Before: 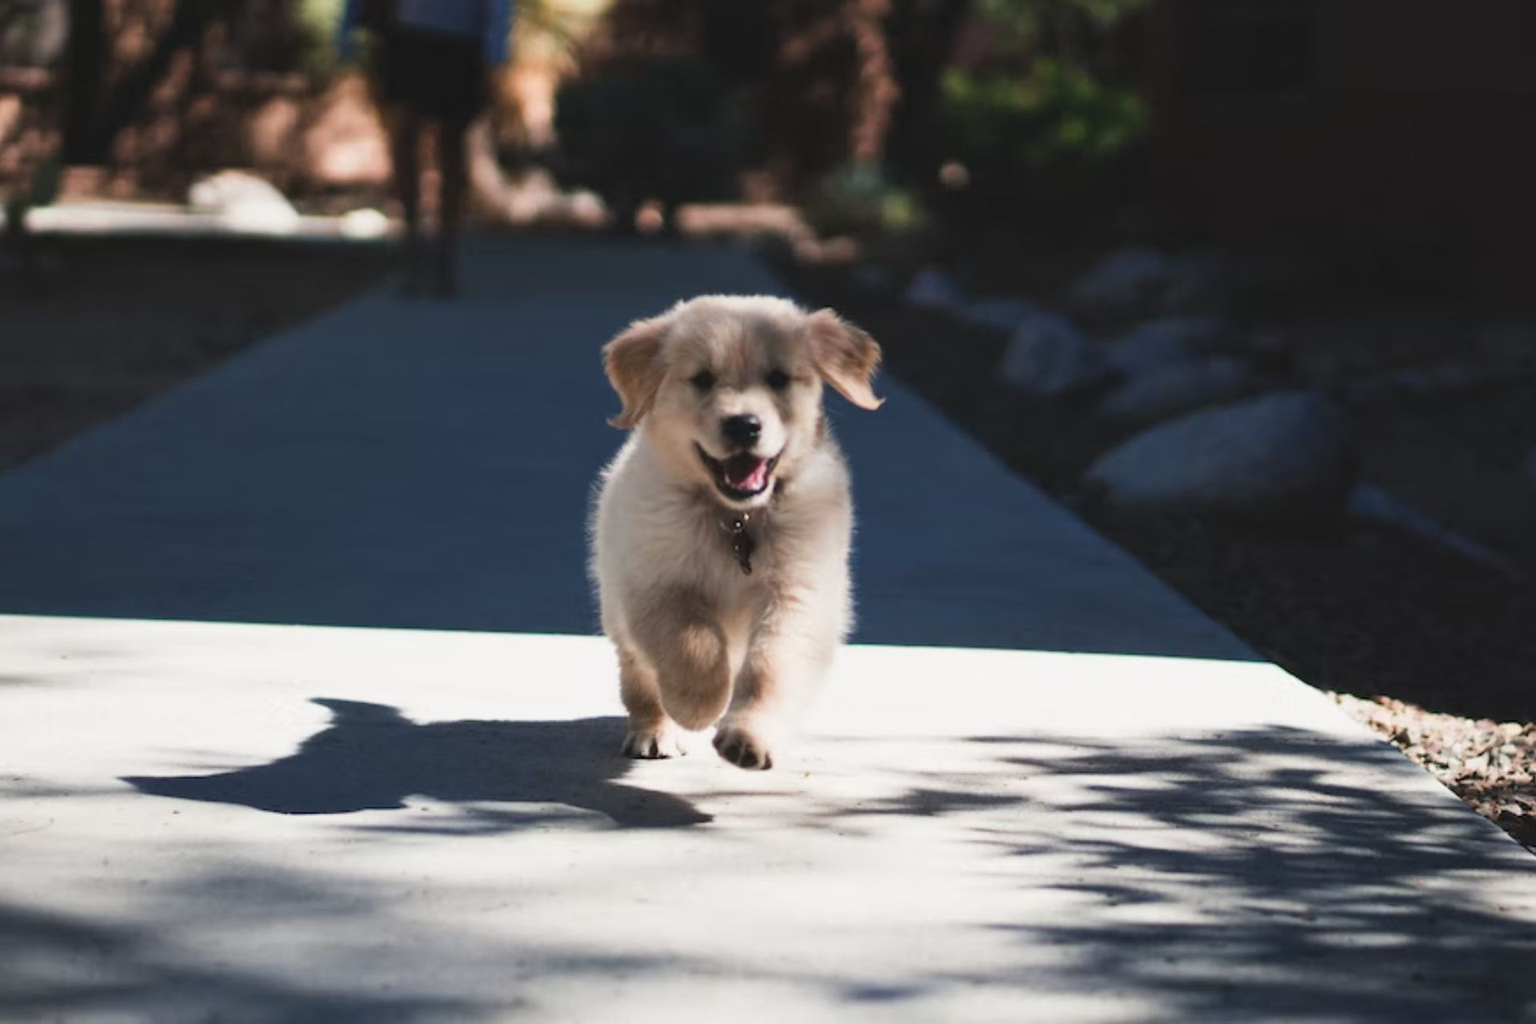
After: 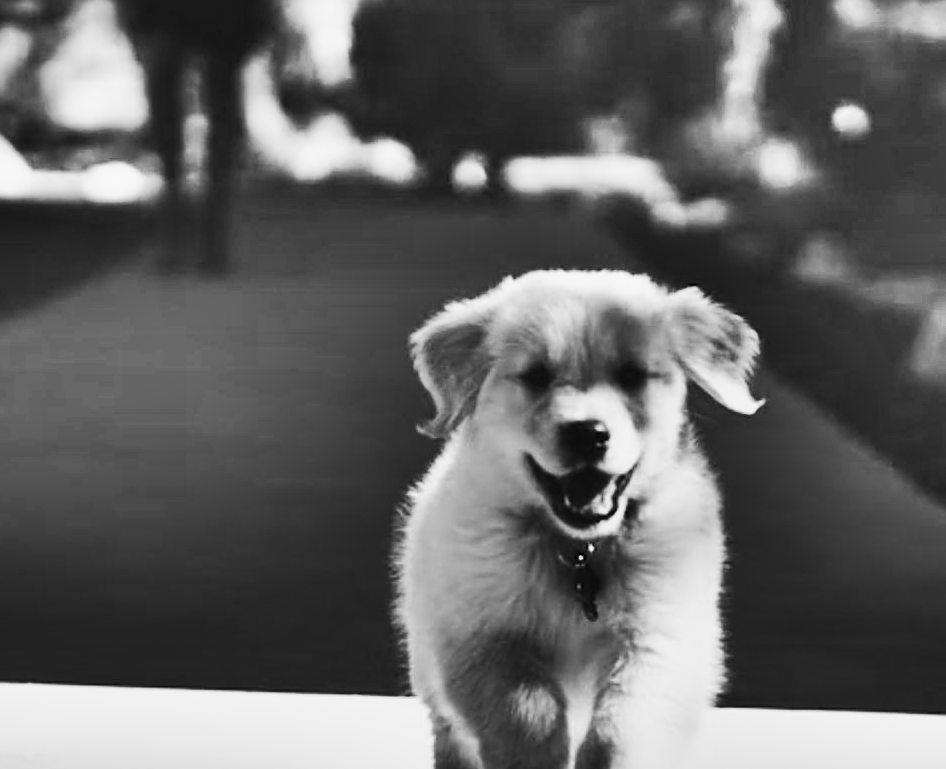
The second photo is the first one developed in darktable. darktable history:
color balance rgb: perceptual saturation grading › global saturation 30%, global vibrance 20%
crop: left 17.835%, top 7.675%, right 32.881%, bottom 32.213%
contrast brightness saturation: contrast 0.4, brightness 0.05, saturation 0.25
sharpen: on, module defaults
shadows and highlights: radius 123.98, shadows 100, white point adjustment -3, highlights -100, highlights color adjustment 89.84%, soften with gaussian
monochrome: on, module defaults
